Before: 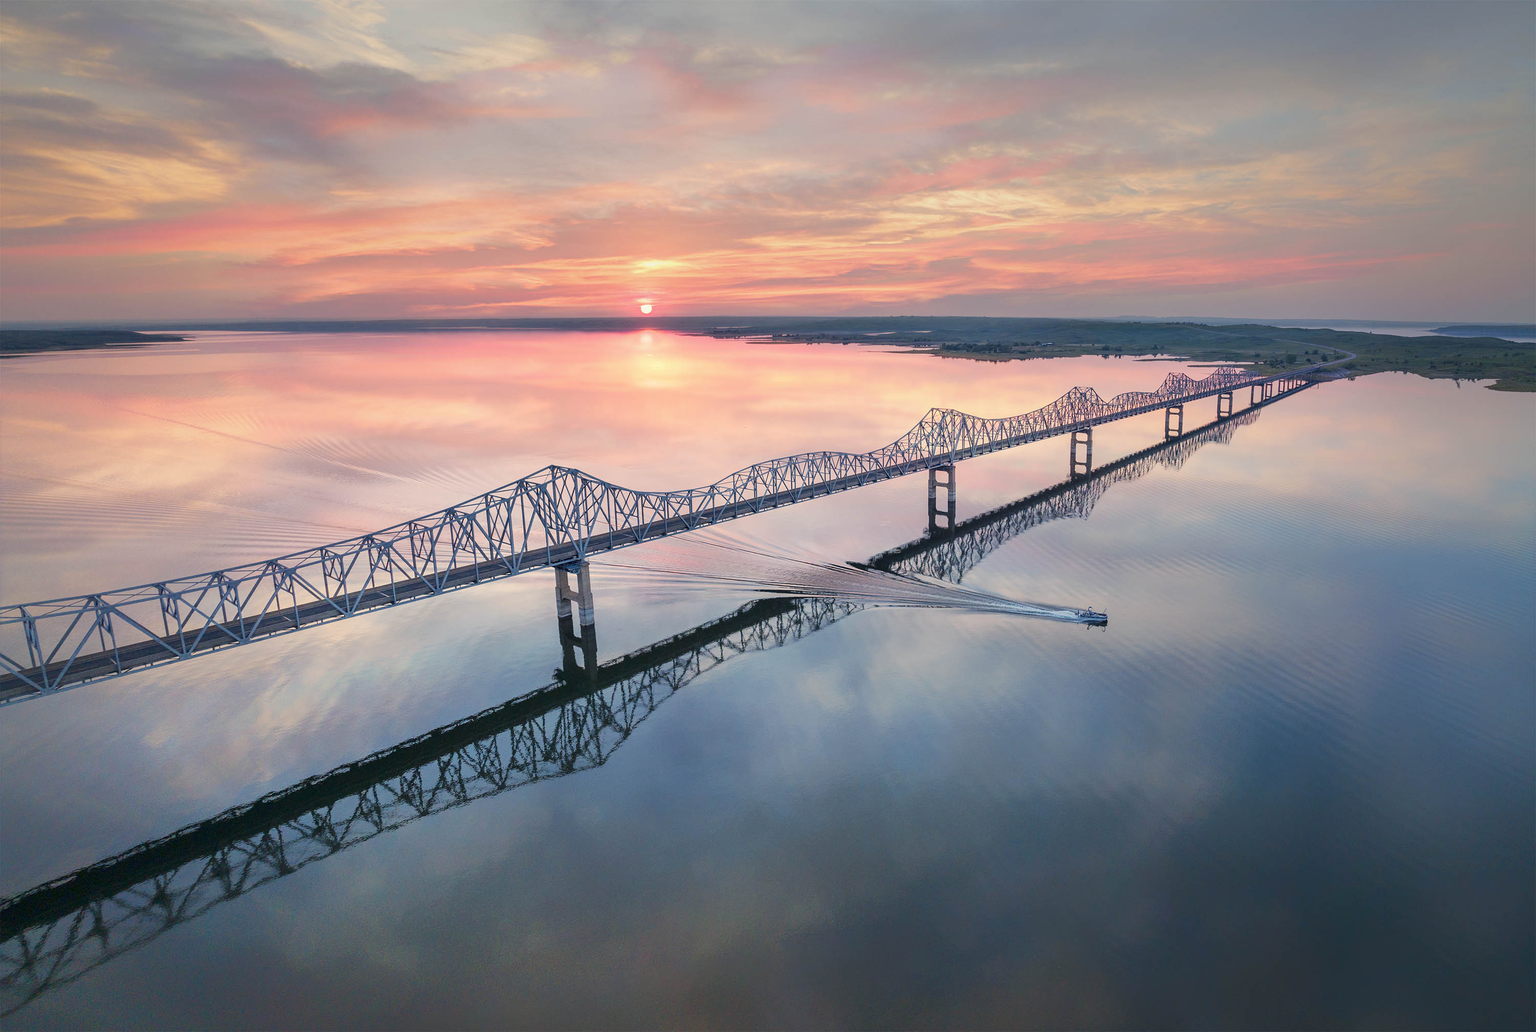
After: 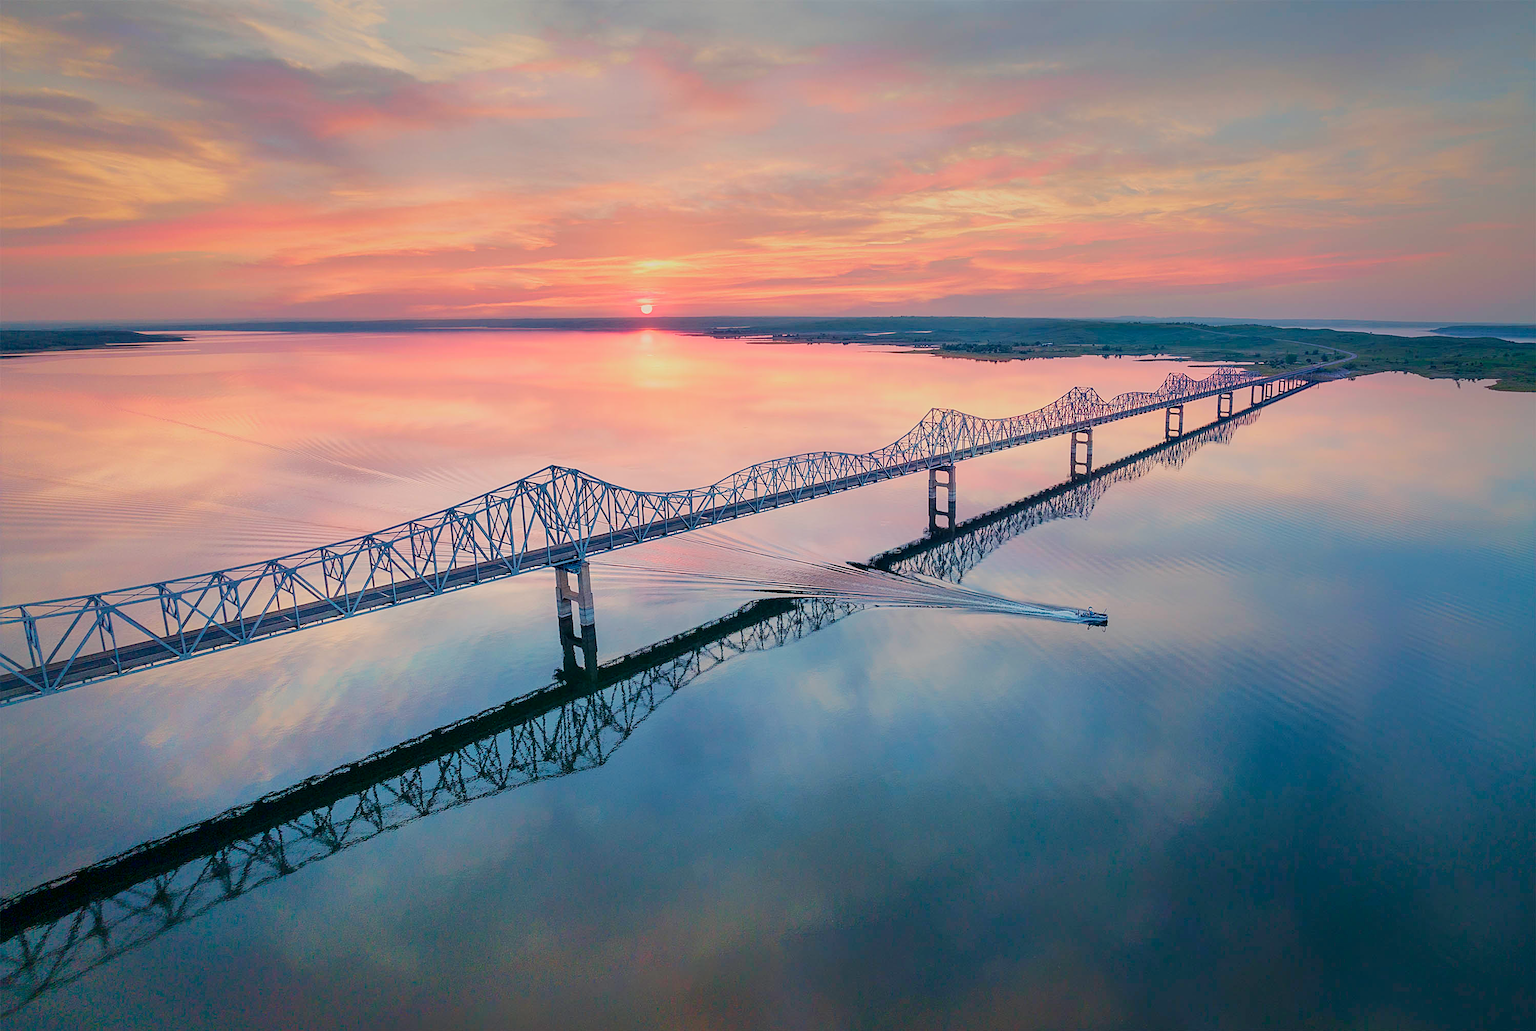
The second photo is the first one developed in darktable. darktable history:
sharpen: on, module defaults
velvia: on, module defaults
filmic rgb: black relative exposure -16 EV, threshold -0.33 EV, transition 3.19 EV, structure ↔ texture 100%, target black luminance 0%, hardness 7.57, latitude 72.96%, contrast 0.908, highlights saturation mix 10%, shadows ↔ highlights balance -0.38%, add noise in highlights 0, preserve chrominance no, color science v4 (2020), iterations of high-quality reconstruction 10, enable highlight reconstruction true
